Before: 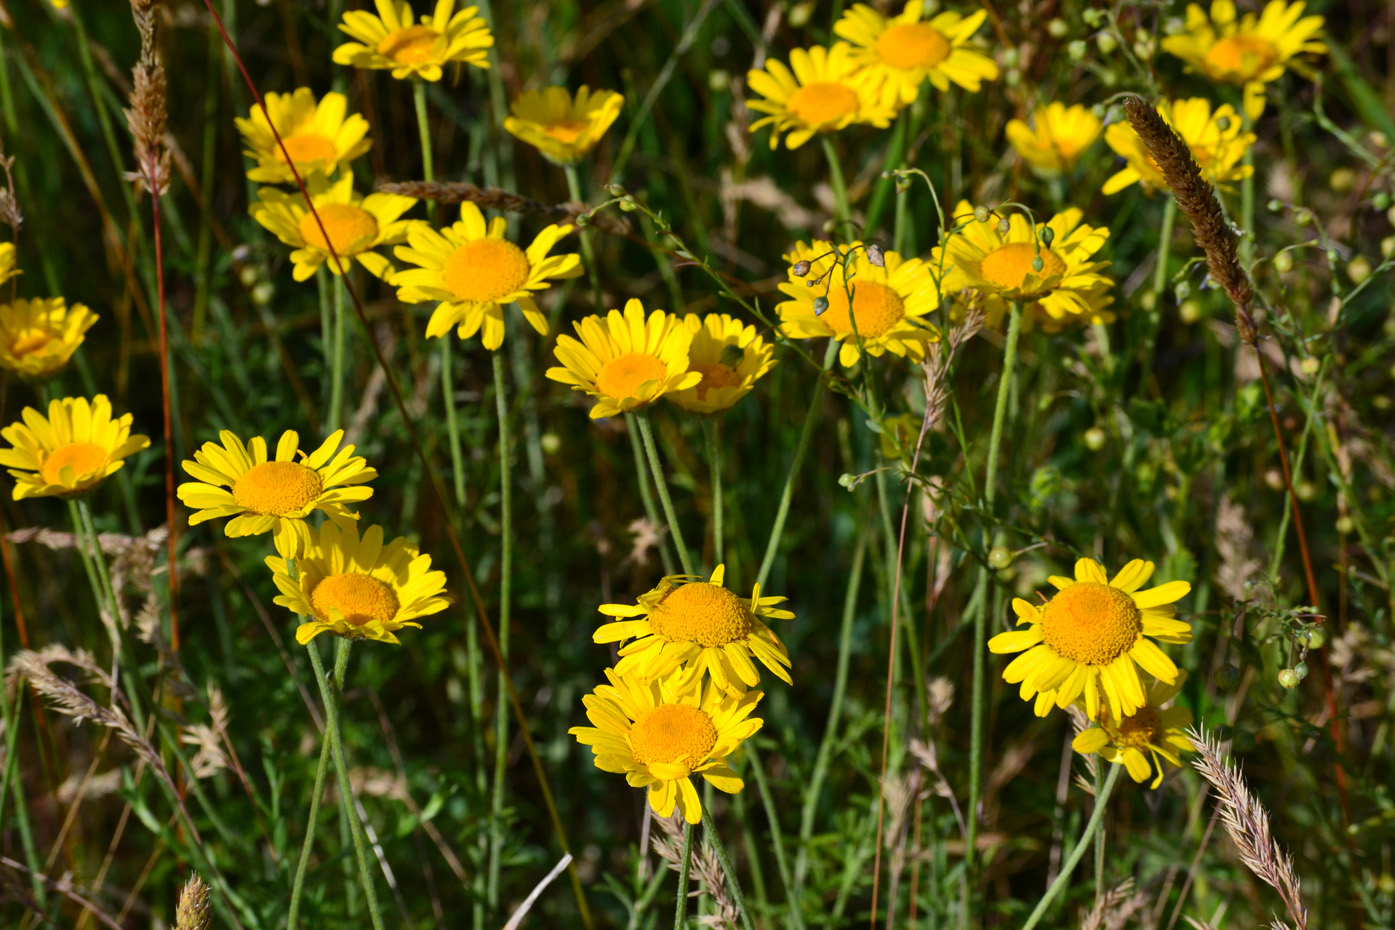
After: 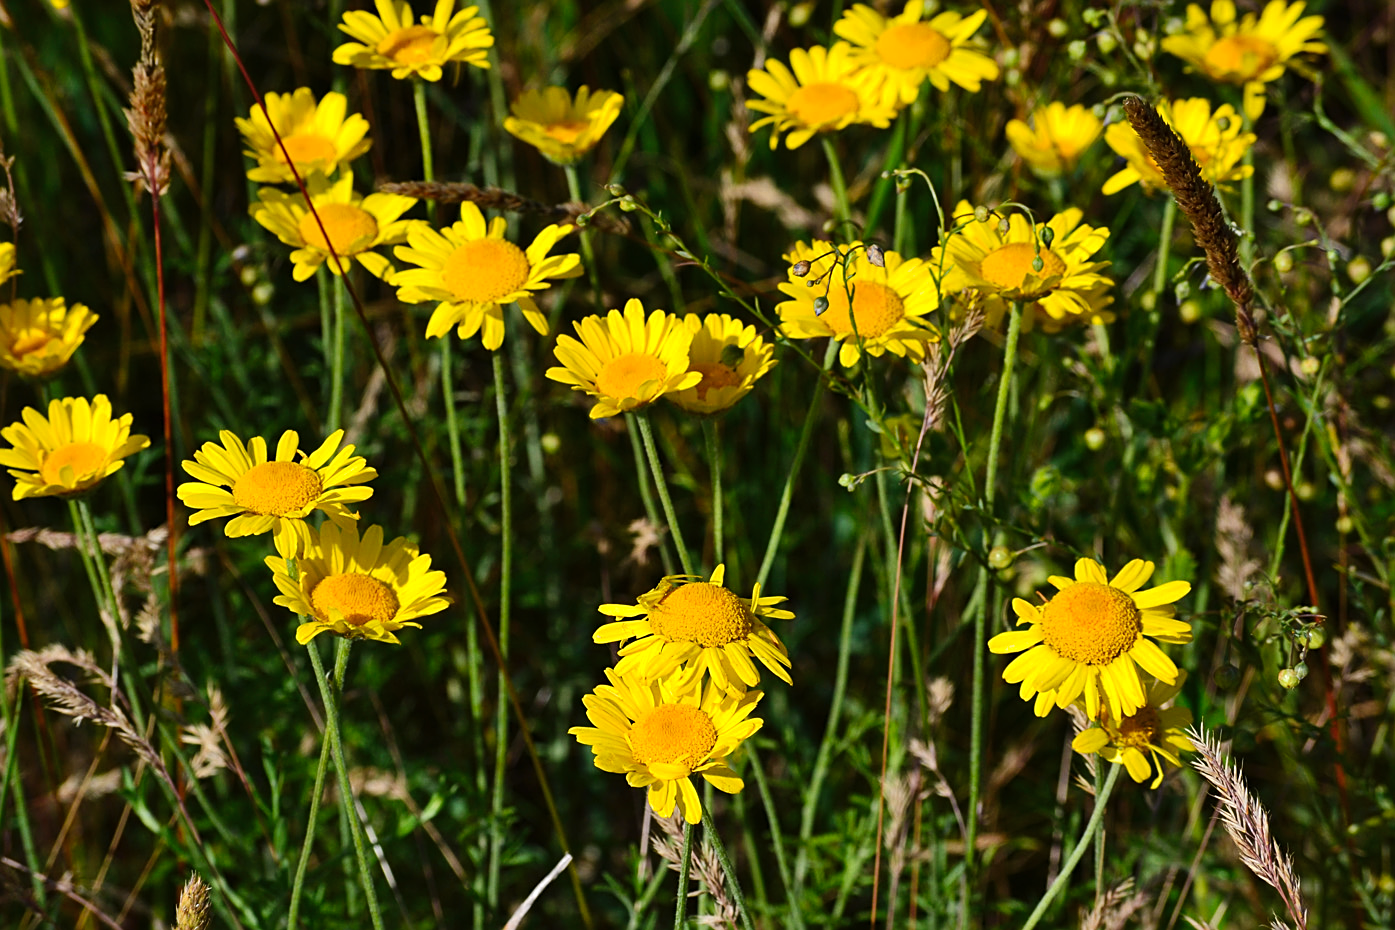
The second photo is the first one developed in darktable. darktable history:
sharpen: on, module defaults
exposure: exposure 0.134 EV, compensate exposure bias true, compensate highlight preservation false
tone curve: curves: ch0 [(0, 0) (0.003, 0.002) (0.011, 0.009) (0.025, 0.019) (0.044, 0.031) (0.069, 0.044) (0.1, 0.061) (0.136, 0.087) (0.177, 0.127) (0.224, 0.172) (0.277, 0.226) (0.335, 0.295) (0.399, 0.367) (0.468, 0.445) (0.543, 0.536) (0.623, 0.626) (0.709, 0.717) (0.801, 0.806) (0.898, 0.889) (1, 1)], preserve colors none
